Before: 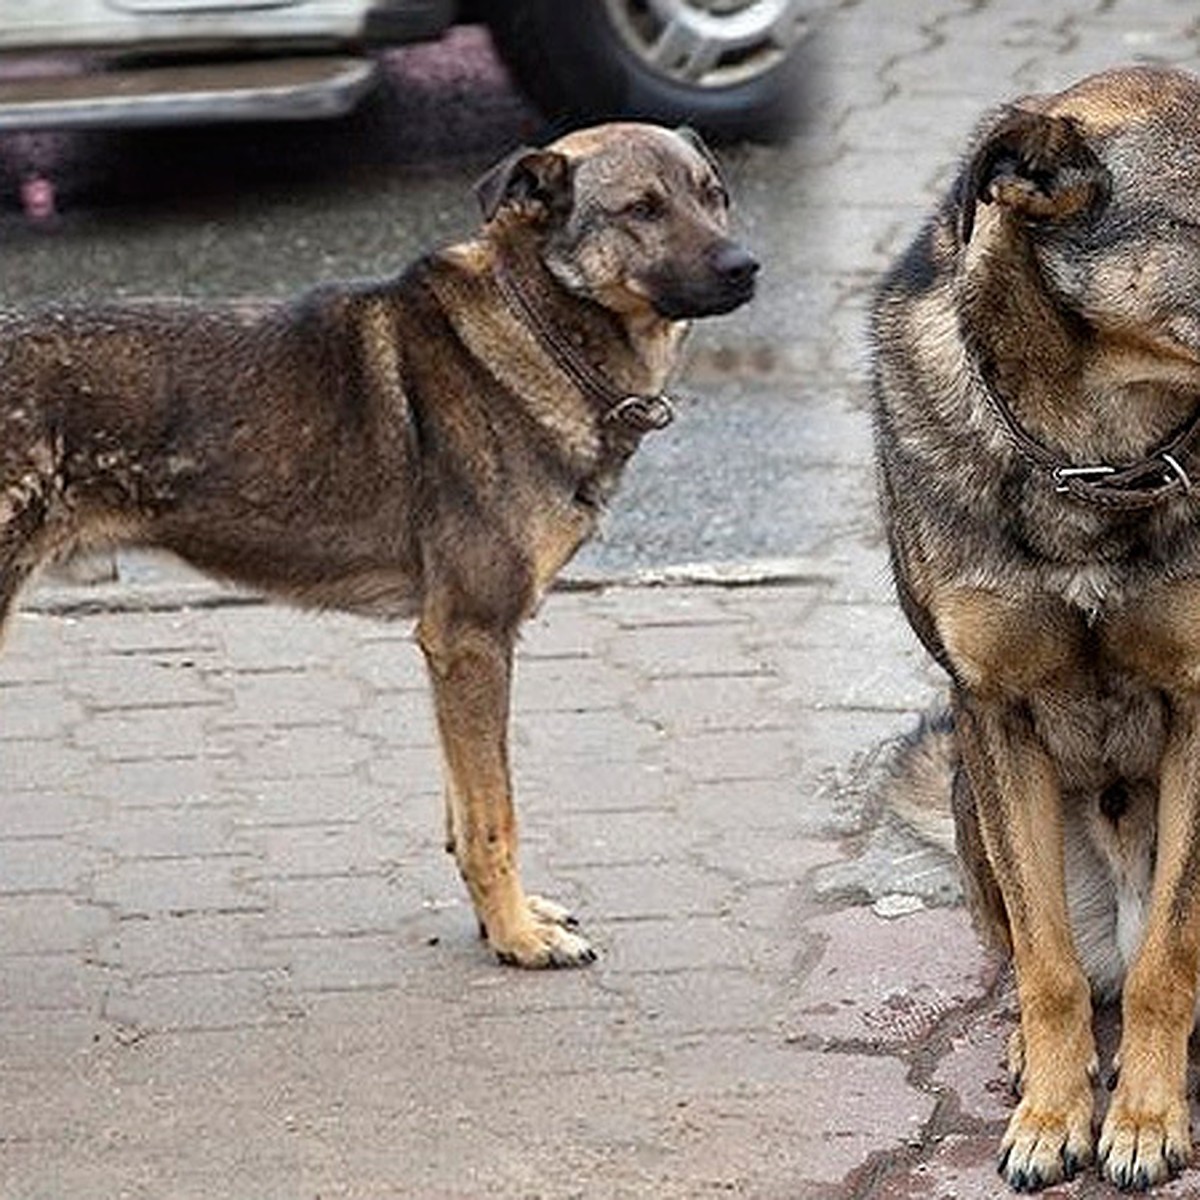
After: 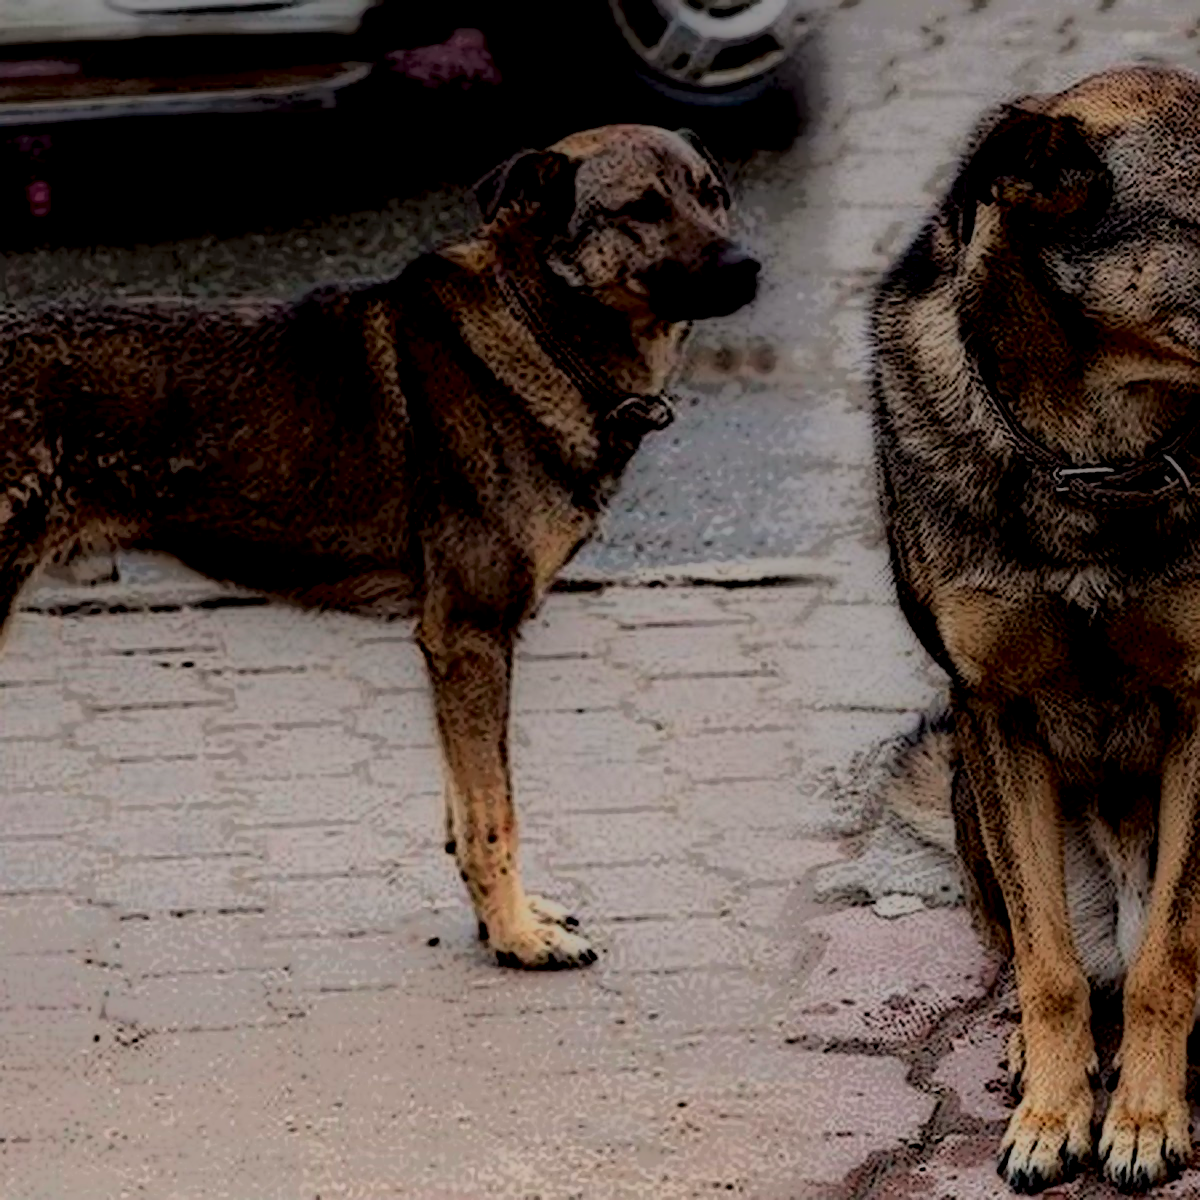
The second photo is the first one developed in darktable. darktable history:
tone curve: curves: ch0 [(0, 0.019) (0.204, 0.162) (0.491, 0.519) (0.748, 0.765) (1, 0.919)]; ch1 [(0, 0) (0.201, 0.113) (0.372, 0.282) (0.443, 0.434) (0.496, 0.504) (0.566, 0.585) (0.761, 0.803) (1, 1)]; ch2 [(0, 0) (0.434, 0.447) (0.483, 0.487) (0.555, 0.563) (0.697, 0.68) (1, 1)], color space Lab, independent channels, preserve colors none
local contrast: highlights 0%, shadows 198%, detail 164%, midtone range 0.001
